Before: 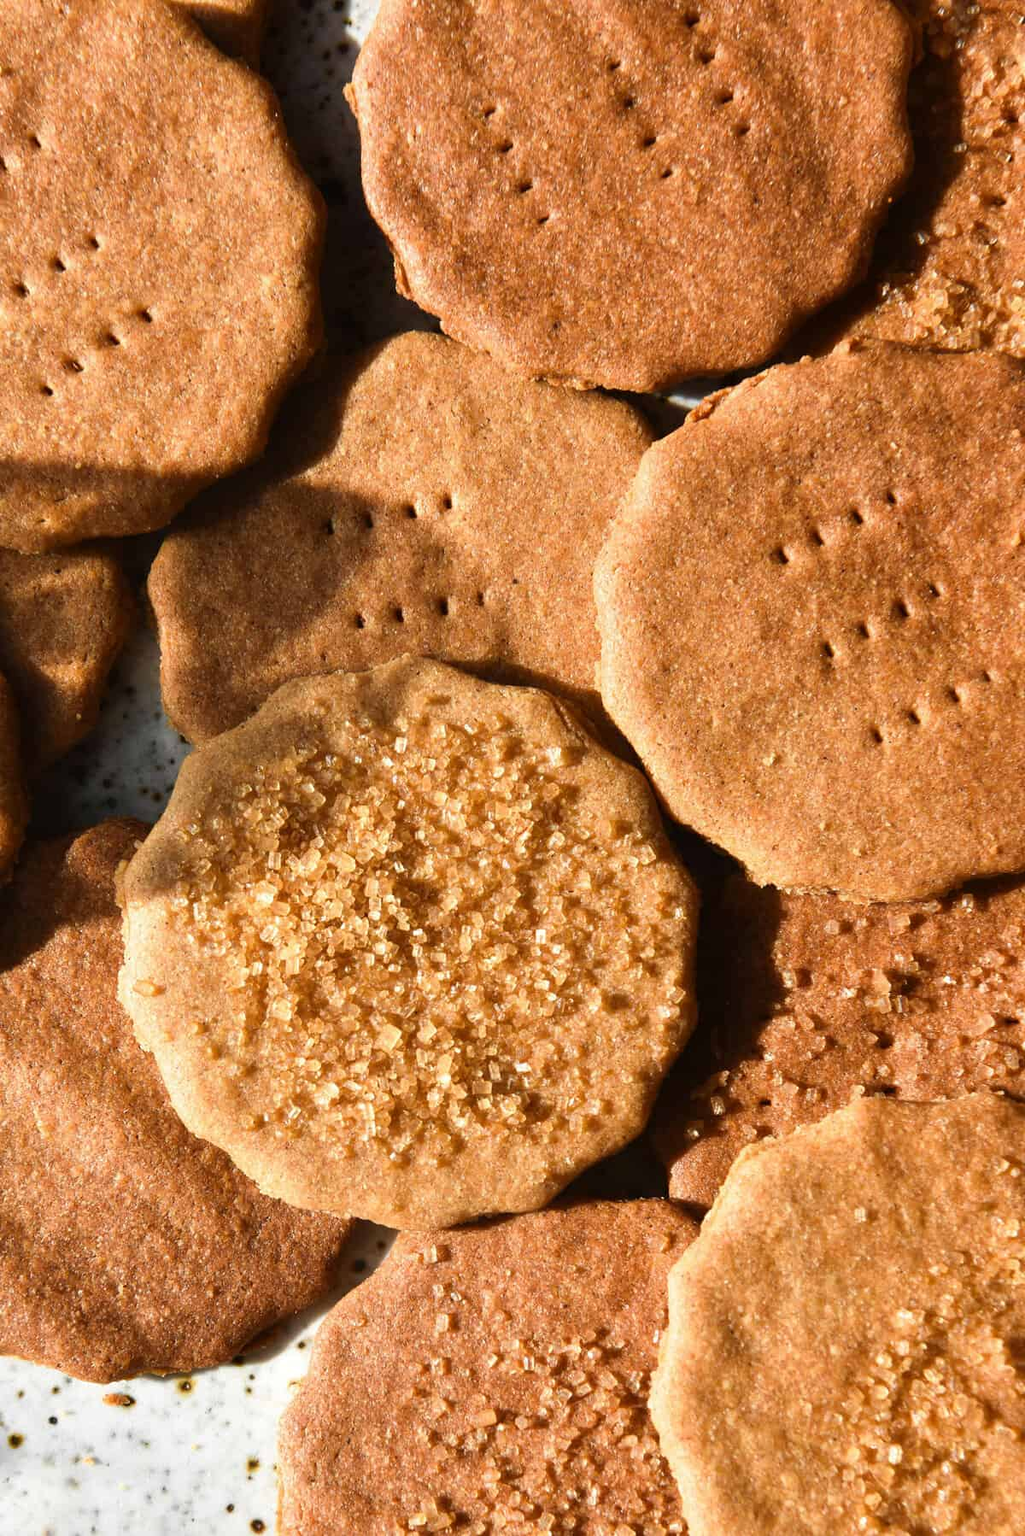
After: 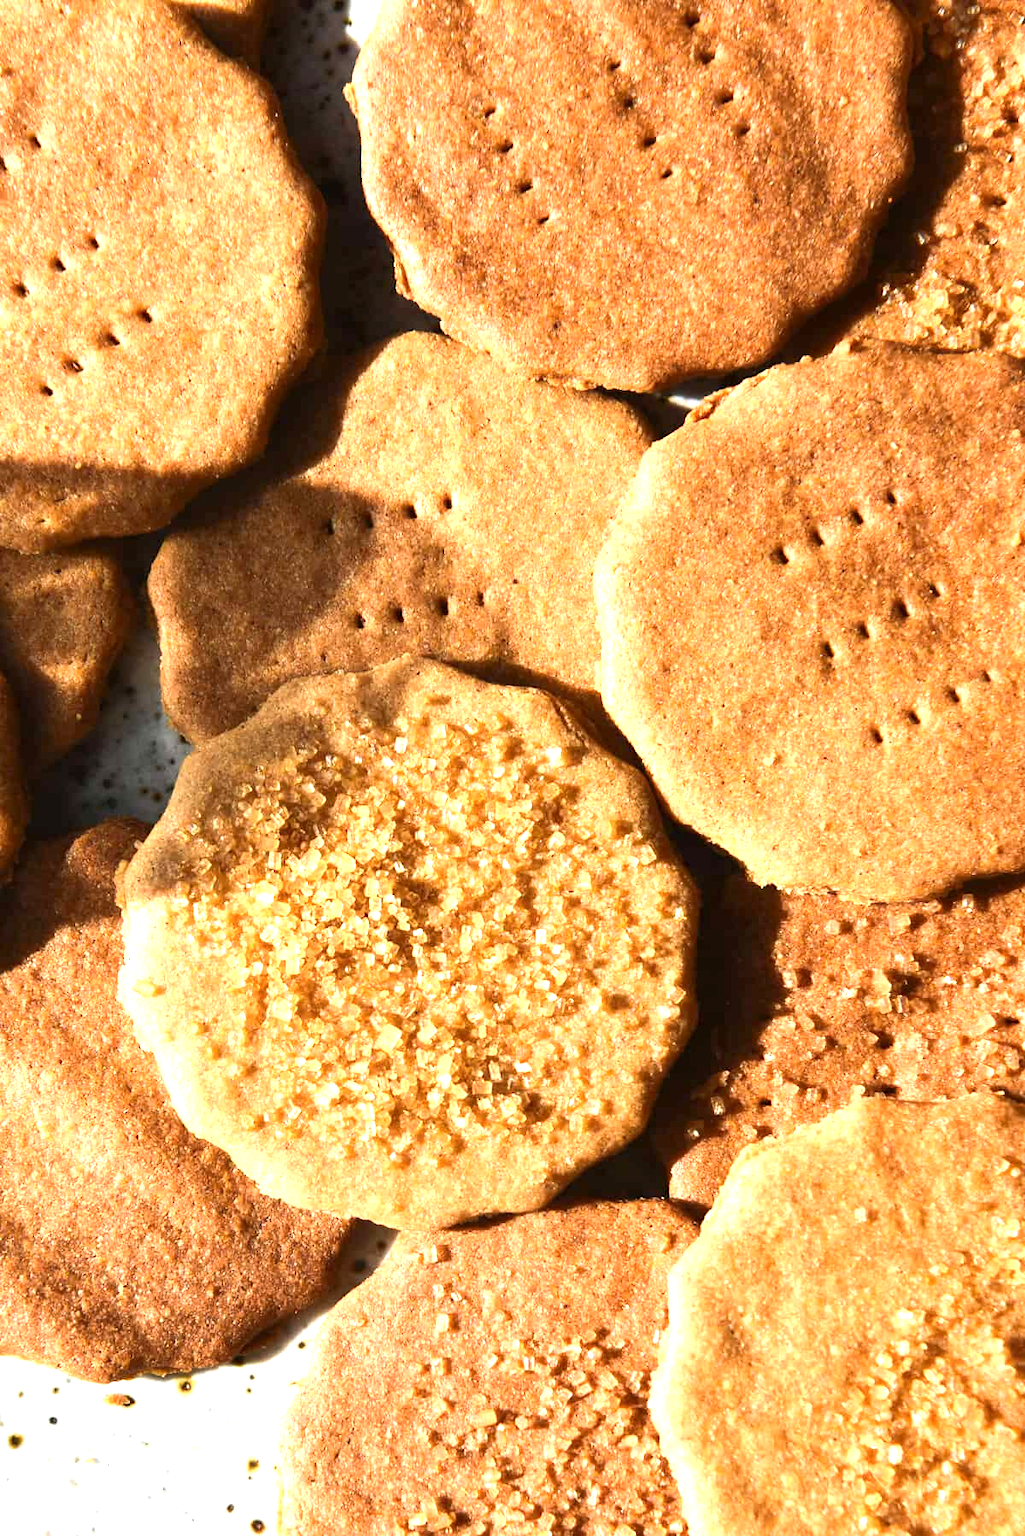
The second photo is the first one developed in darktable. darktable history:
exposure: exposure 0.746 EV, compensate highlight preservation false
tone equalizer: -8 EV 0 EV, -7 EV 0.001 EV, -6 EV -0.005 EV, -5 EV -0.014 EV, -4 EV -0.067 EV, -3 EV -0.208 EV, -2 EV -0.245 EV, -1 EV 0.085 EV, +0 EV 0.302 EV, mask exposure compensation -0.514 EV
contrast brightness saturation: contrast 0.104, brightness 0.023, saturation 0.015
